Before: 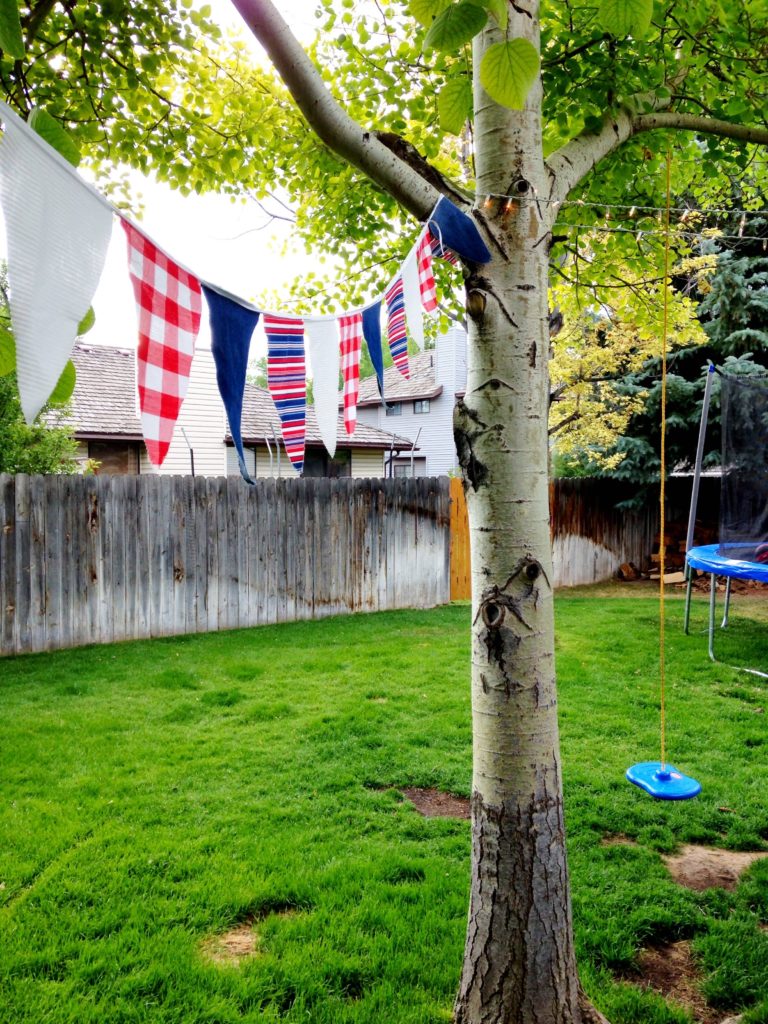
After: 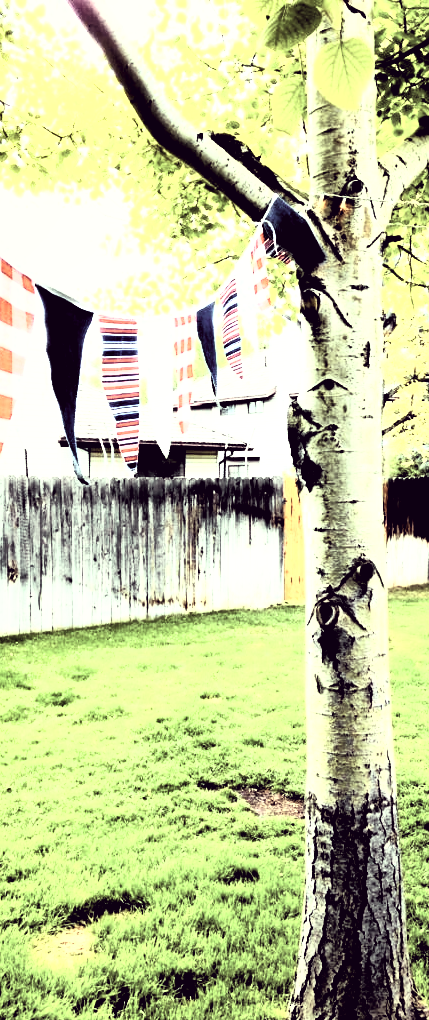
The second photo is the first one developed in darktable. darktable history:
tone curve: curves: ch0 [(0, 0) (0.062, 0.023) (0.168, 0.142) (0.359, 0.44) (0.469, 0.544) (0.634, 0.722) (0.839, 0.909) (0.998, 0.978)]; ch1 [(0, 0) (0.437, 0.453) (0.472, 0.47) (0.502, 0.504) (0.527, 0.546) (0.568, 0.619) (0.608, 0.665) (0.669, 0.748) (0.859, 0.899) (1, 1)]; ch2 [(0, 0) (0.33, 0.301) (0.421, 0.443) (0.473, 0.501) (0.504, 0.504) (0.535, 0.564) (0.575, 0.625) (0.608, 0.676) (1, 1)], color space Lab, independent channels, preserve colors none
vibrance: vibrance 0%
levels: levels [0.052, 0.496, 0.908]
shadows and highlights: shadows 20.91, highlights -35.45, soften with gaussian
crop: left 21.674%, right 22.086%
contrast equalizer: y [[0.5, 0.5, 0.468, 0.5, 0.5, 0.5], [0.5 ×6], [0.5 ×6], [0 ×6], [0 ×6]]
color correction: highlights a* -20.17, highlights b* 20.27, shadows a* 20.03, shadows b* -20.46, saturation 0.43
rgb curve: curves: ch0 [(0, 0) (0.21, 0.15) (0.24, 0.21) (0.5, 0.75) (0.75, 0.96) (0.89, 0.99) (1, 1)]; ch1 [(0, 0.02) (0.21, 0.13) (0.25, 0.2) (0.5, 0.67) (0.75, 0.9) (0.89, 0.97) (1, 1)]; ch2 [(0, 0.02) (0.21, 0.13) (0.25, 0.2) (0.5, 0.67) (0.75, 0.9) (0.89, 0.97) (1, 1)], compensate middle gray true
